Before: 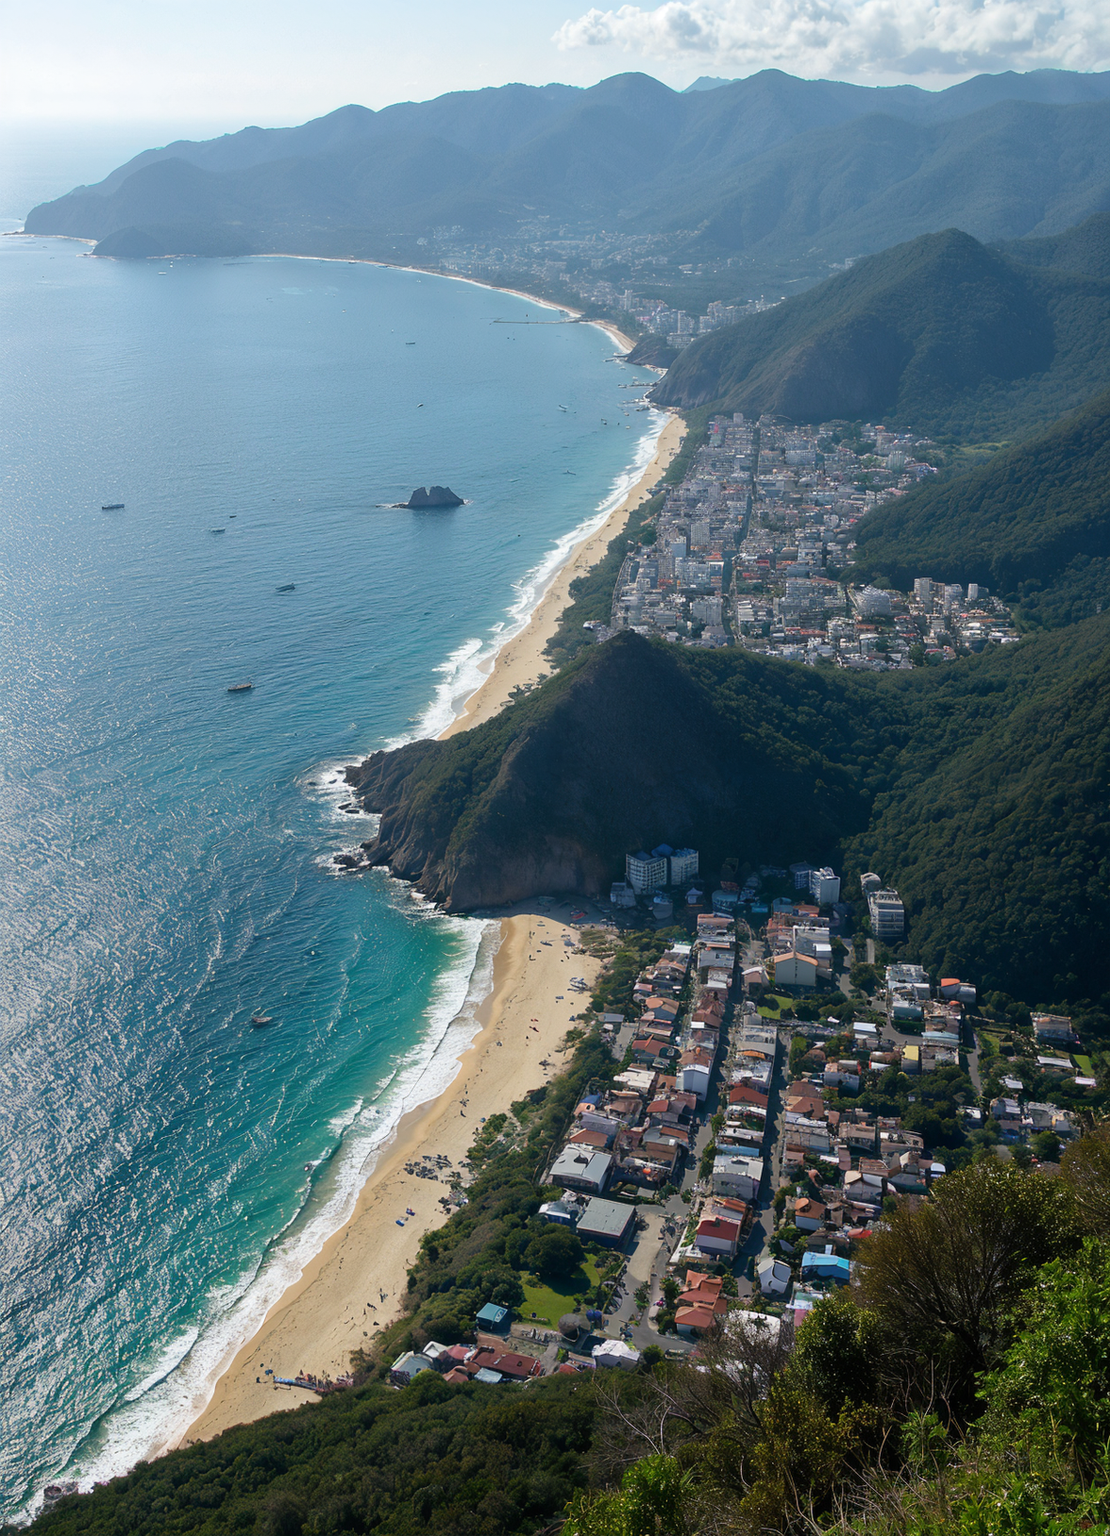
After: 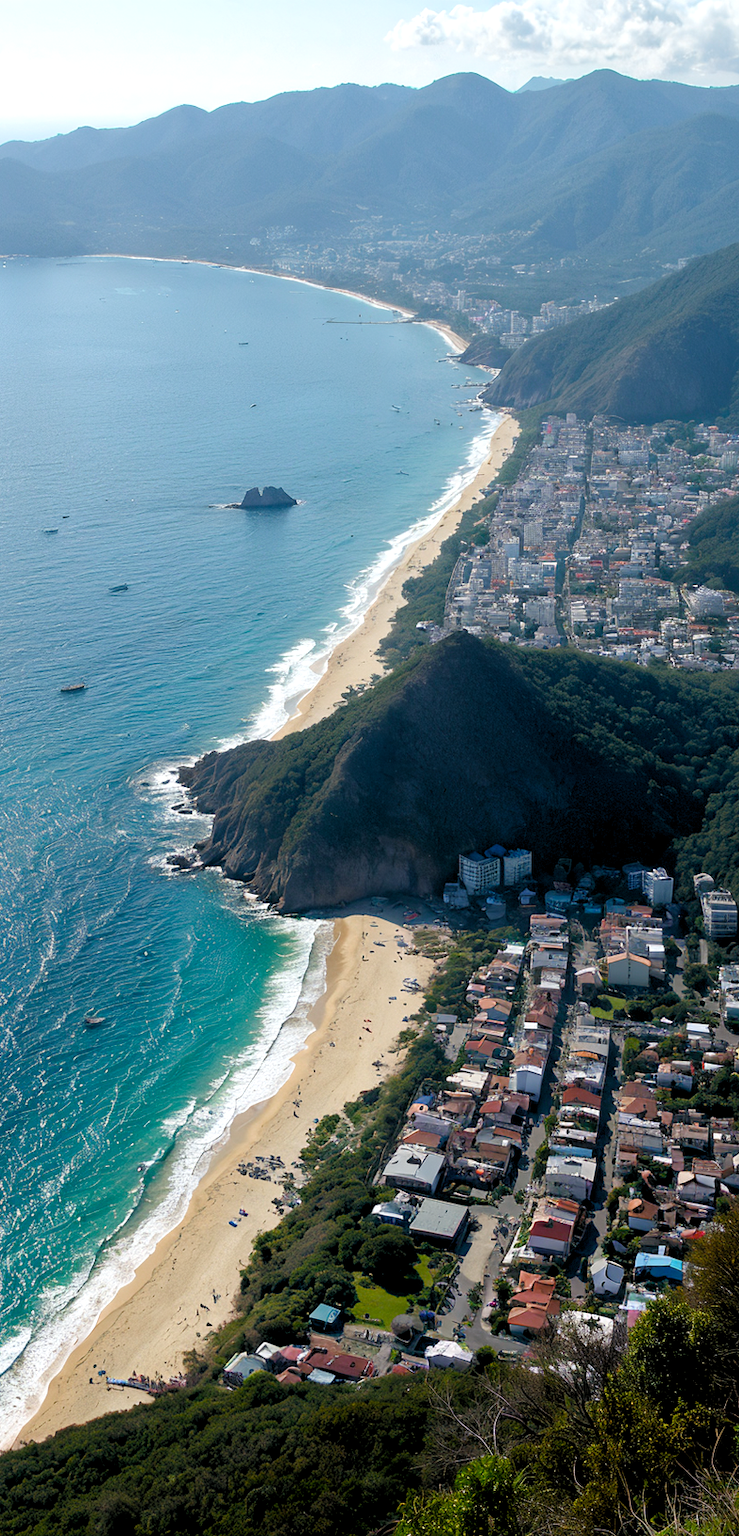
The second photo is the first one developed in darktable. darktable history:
color balance rgb: perceptual saturation grading › global saturation 20%, perceptual saturation grading › highlights -25%, perceptual saturation grading › shadows 25%
rgb levels: levels [[0.01, 0.419, 0.839], [0, 0.5, 1], [0, 0.5, 1]]
crop and rotate: left 15.055%, right 18.278%
contrast brightness saturation: saturation -0.05
